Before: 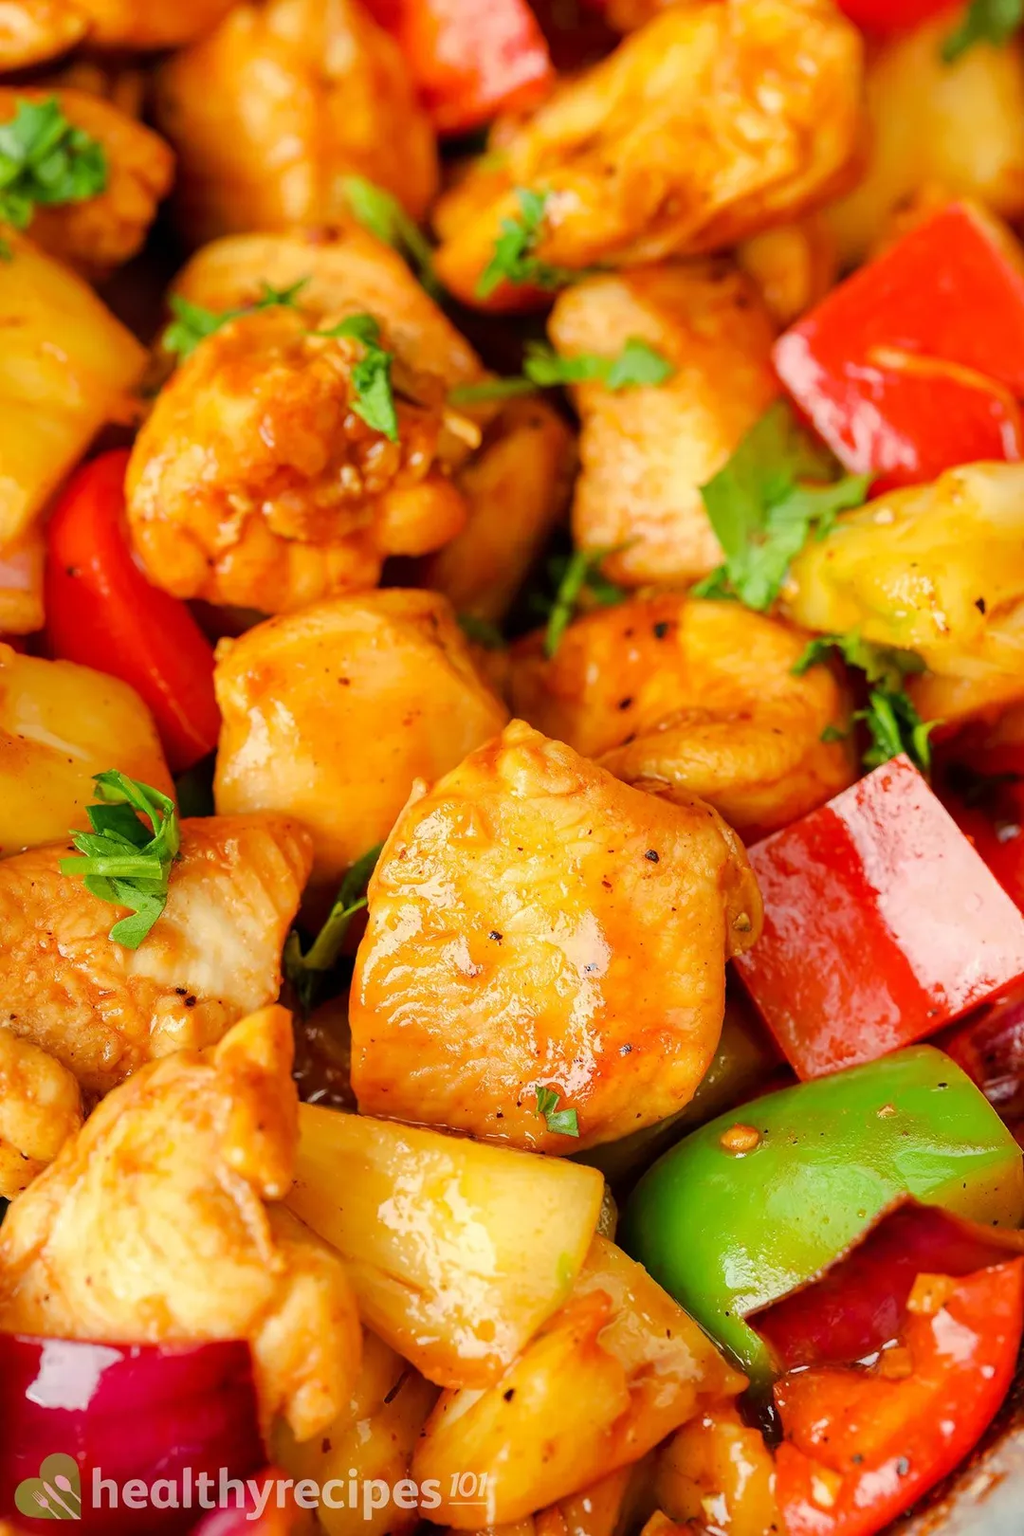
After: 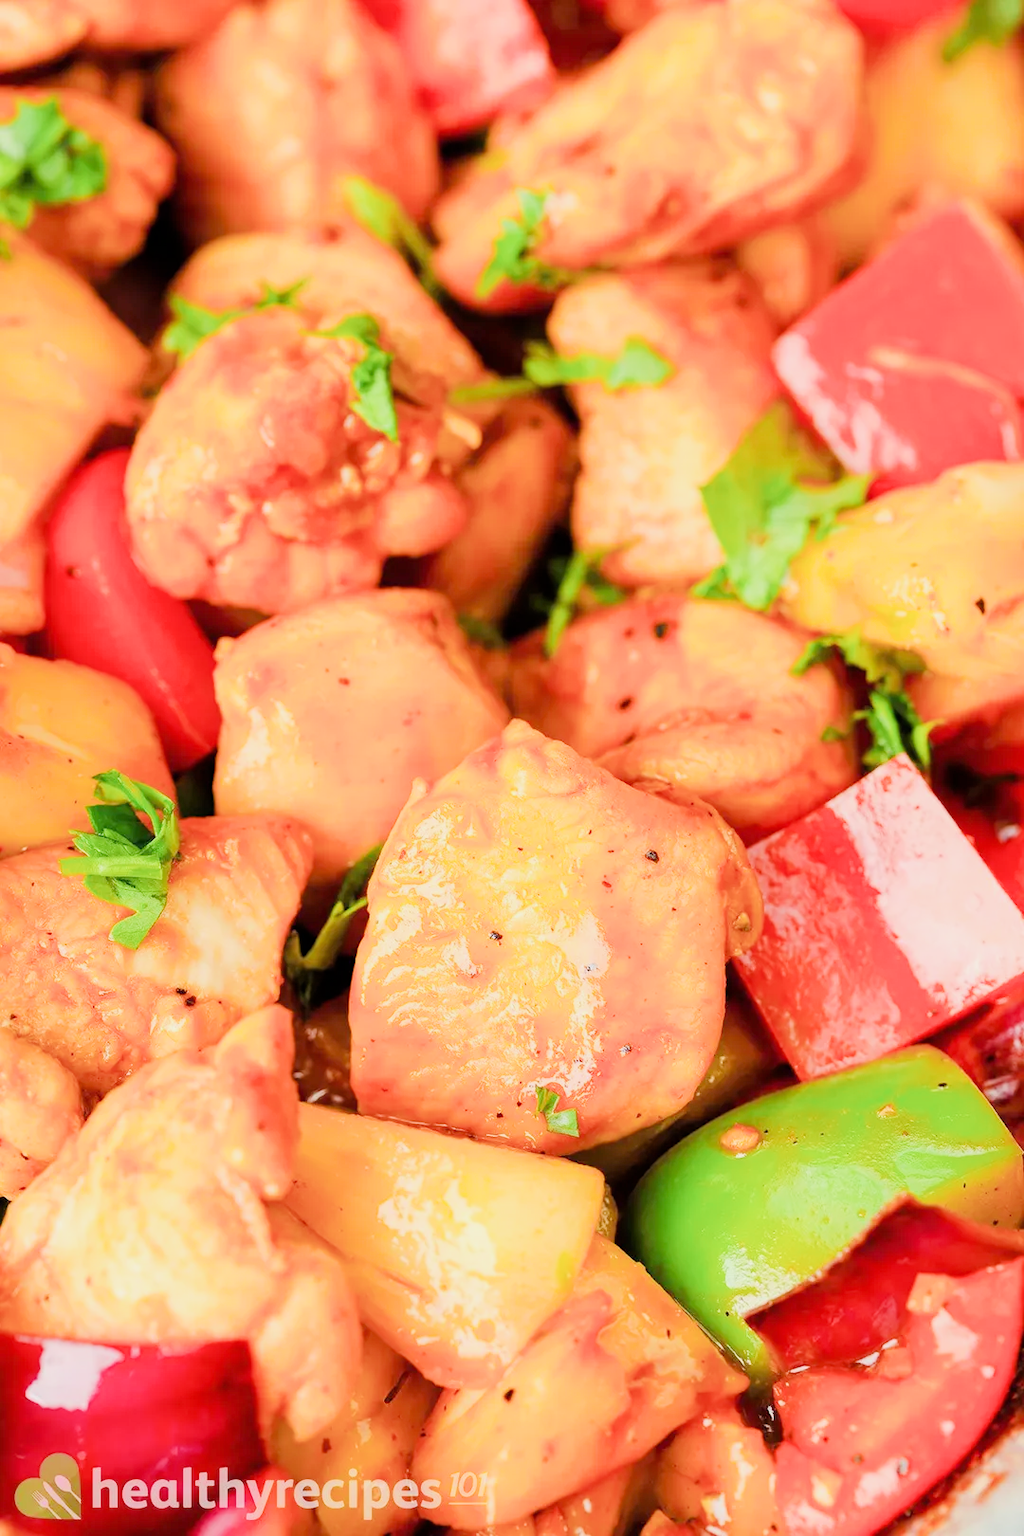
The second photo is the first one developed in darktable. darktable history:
filmic rgb: black relative exposure -7.15 EV, white relative exposure 5.36 EV, hardness 3.02
exposure: black level correction 0, exposure 1.45 EV, compensate exposure bias true, compensate highlight preservation false
